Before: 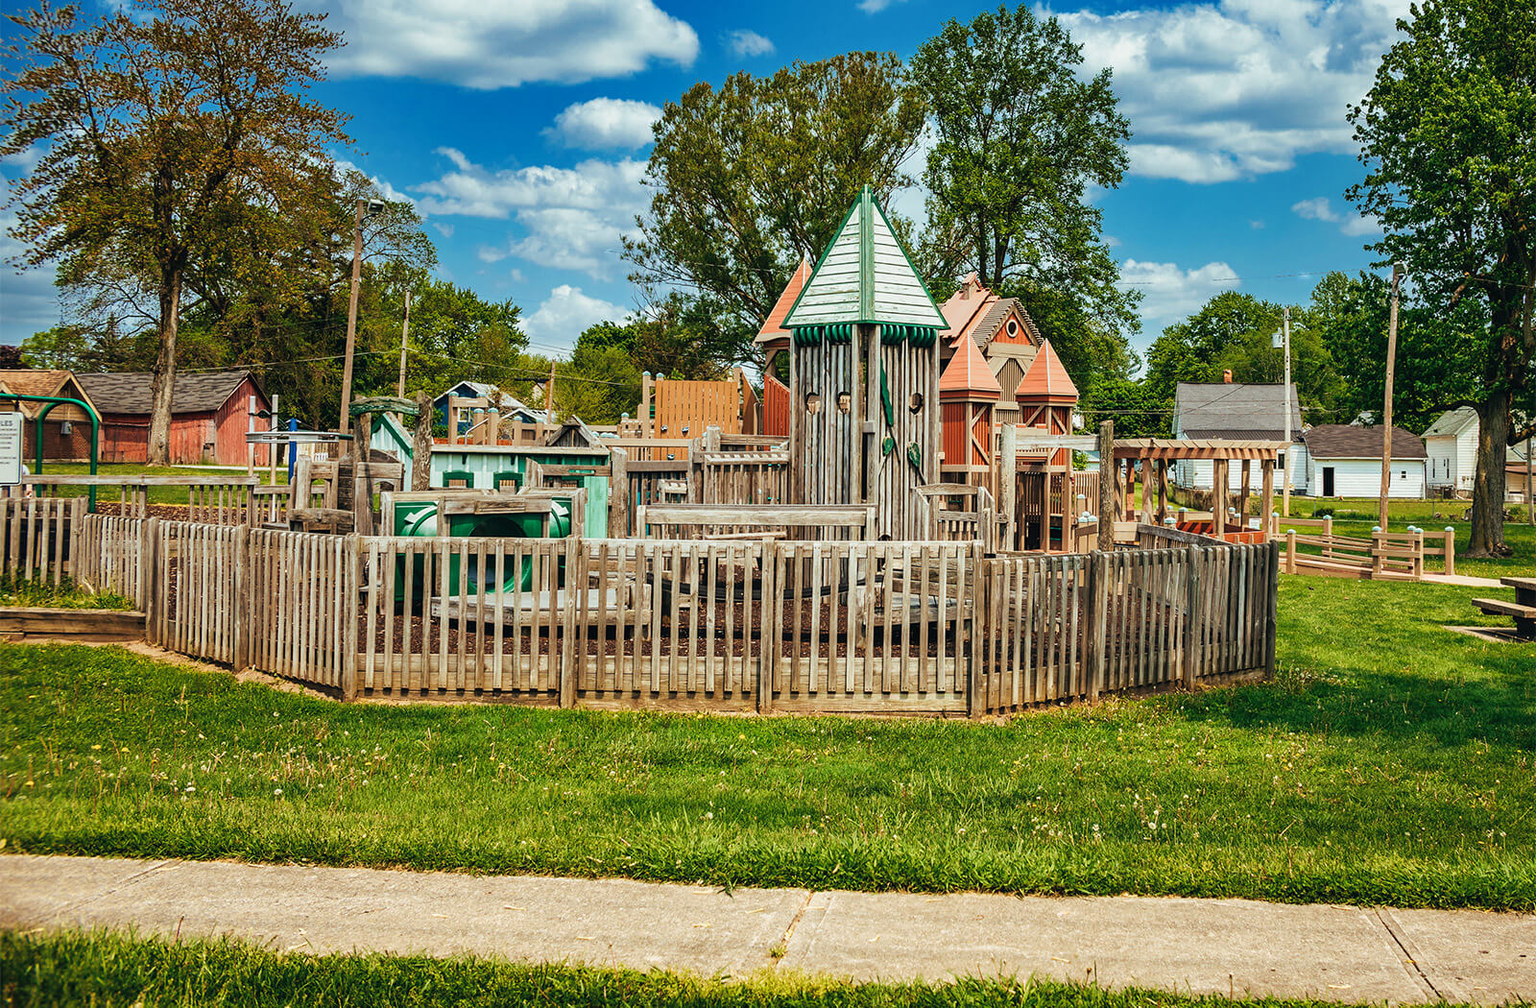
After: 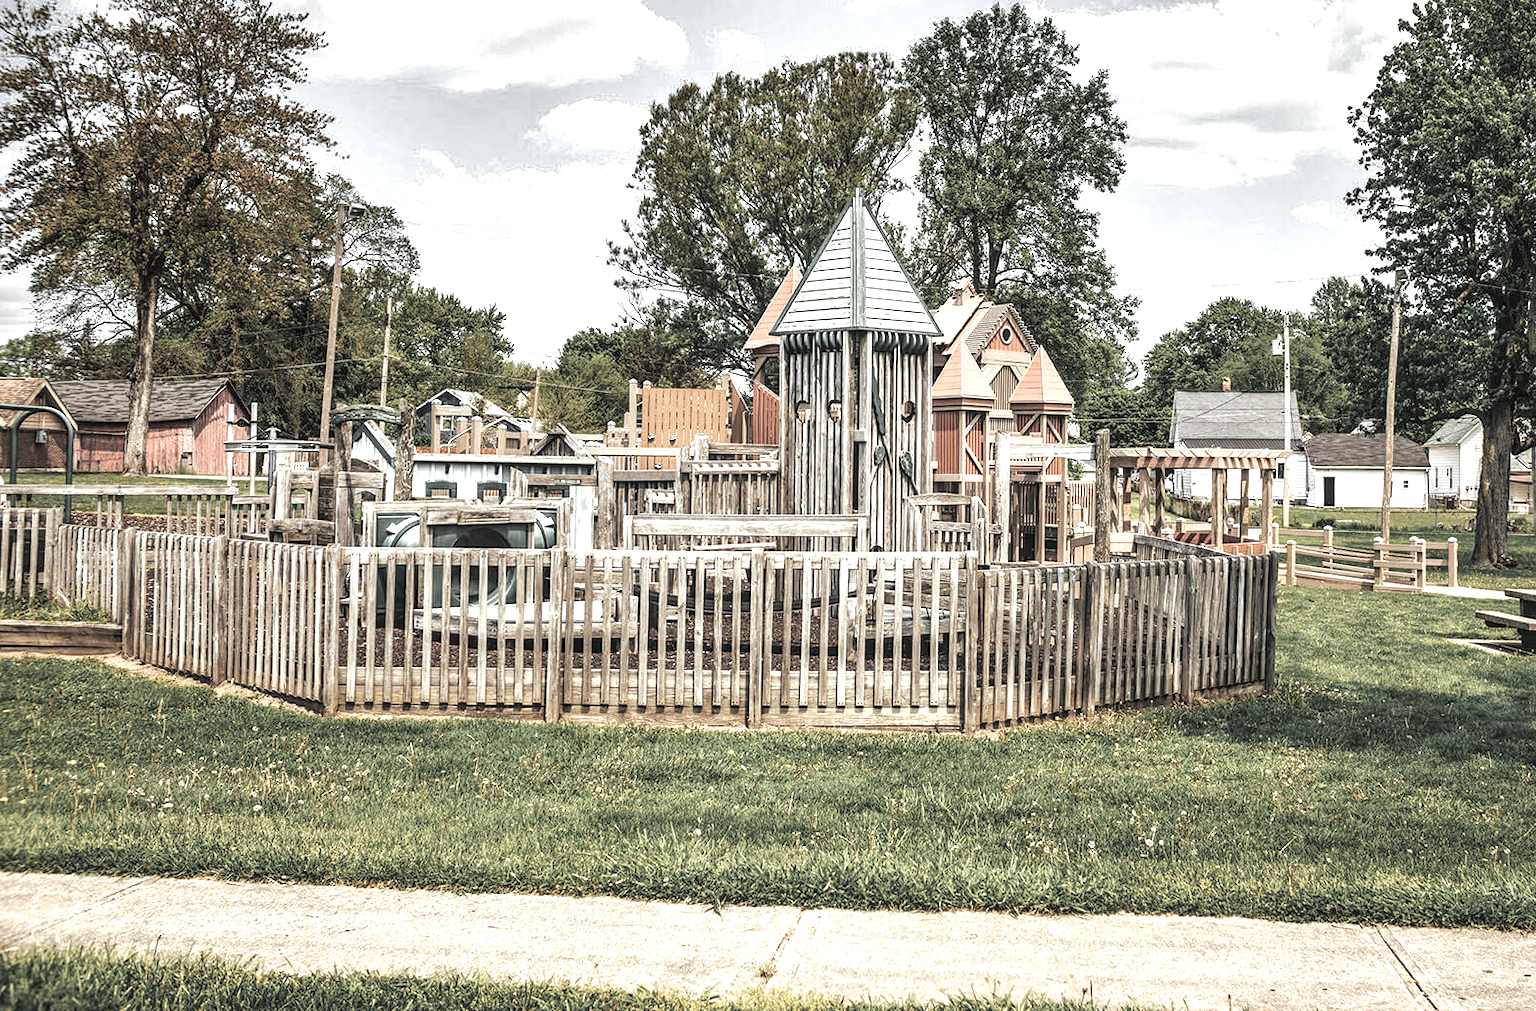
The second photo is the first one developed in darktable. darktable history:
color zones: curves: ch0 [(0, 0.613) (0.01, 0.613) (0.245, 0.448) (0.498, 0.529) (0.642, 0.665) (0.879, 0.777) (0.99, 0.613)]; ch1 [(0, 0.035) (0.121, 0.189) (0.259, 0.197) (0.415, 0.061) (0.589, 0.022) (0.732, 0.022) (0.857, 0.026) (0.991, 0.053)]
crop: left 1.705%, right 0.269%, bottom 1.598%
local contrast: on, module defaults
exposure: black level correction 0, exposure 0.947 EV, compensate highlight preservation false
